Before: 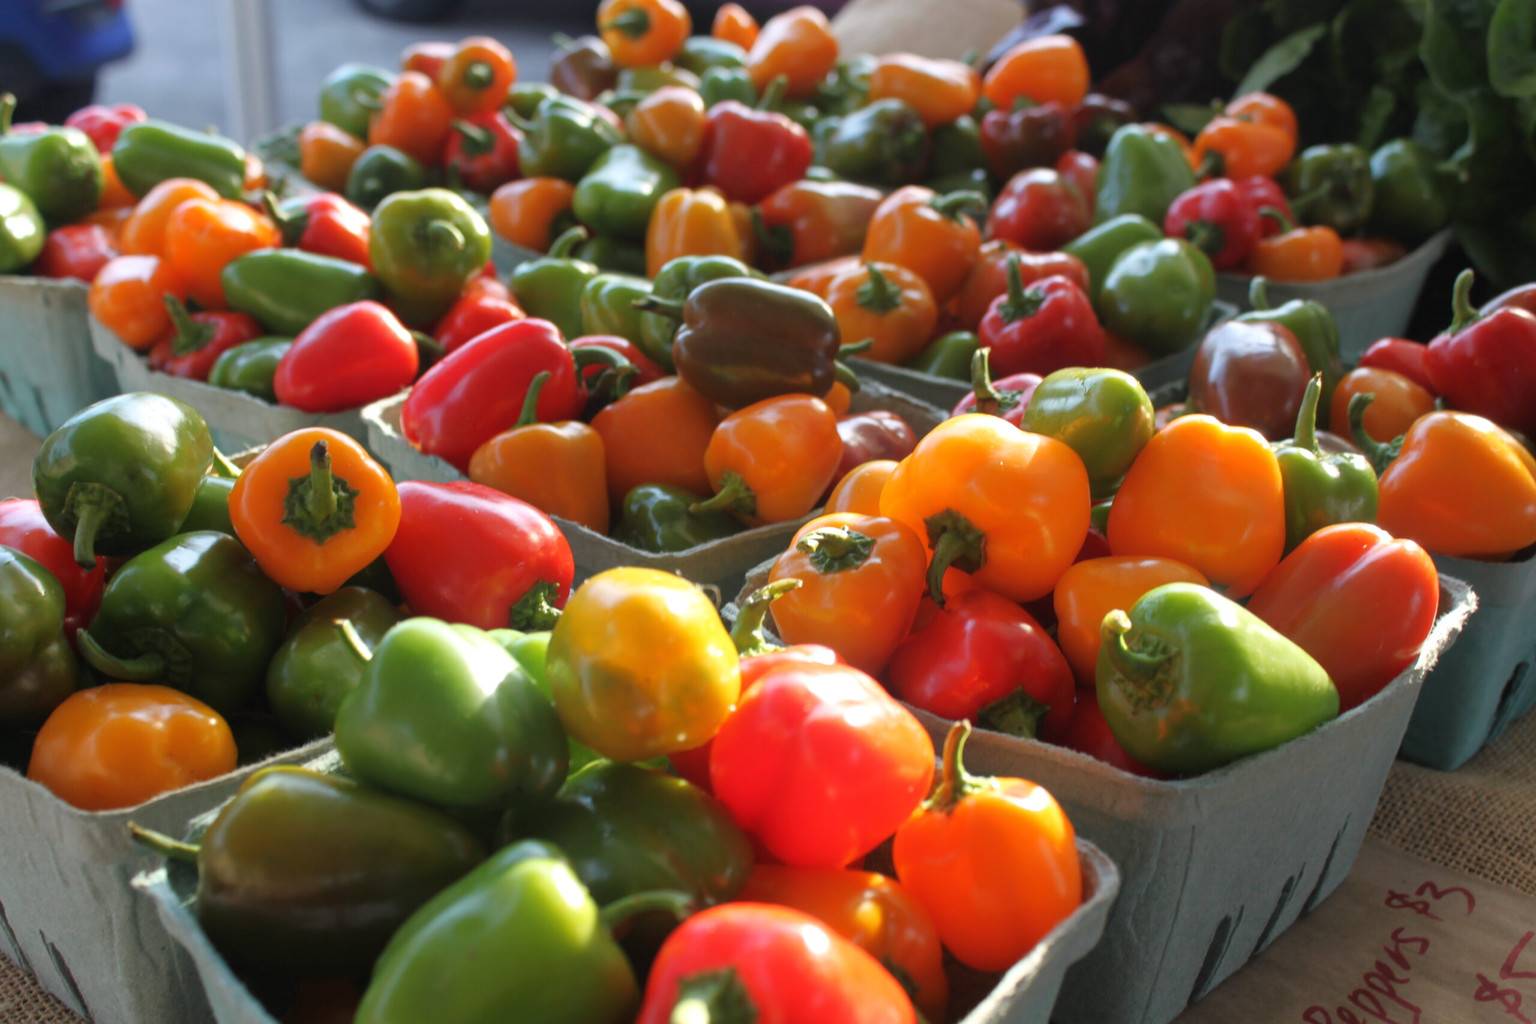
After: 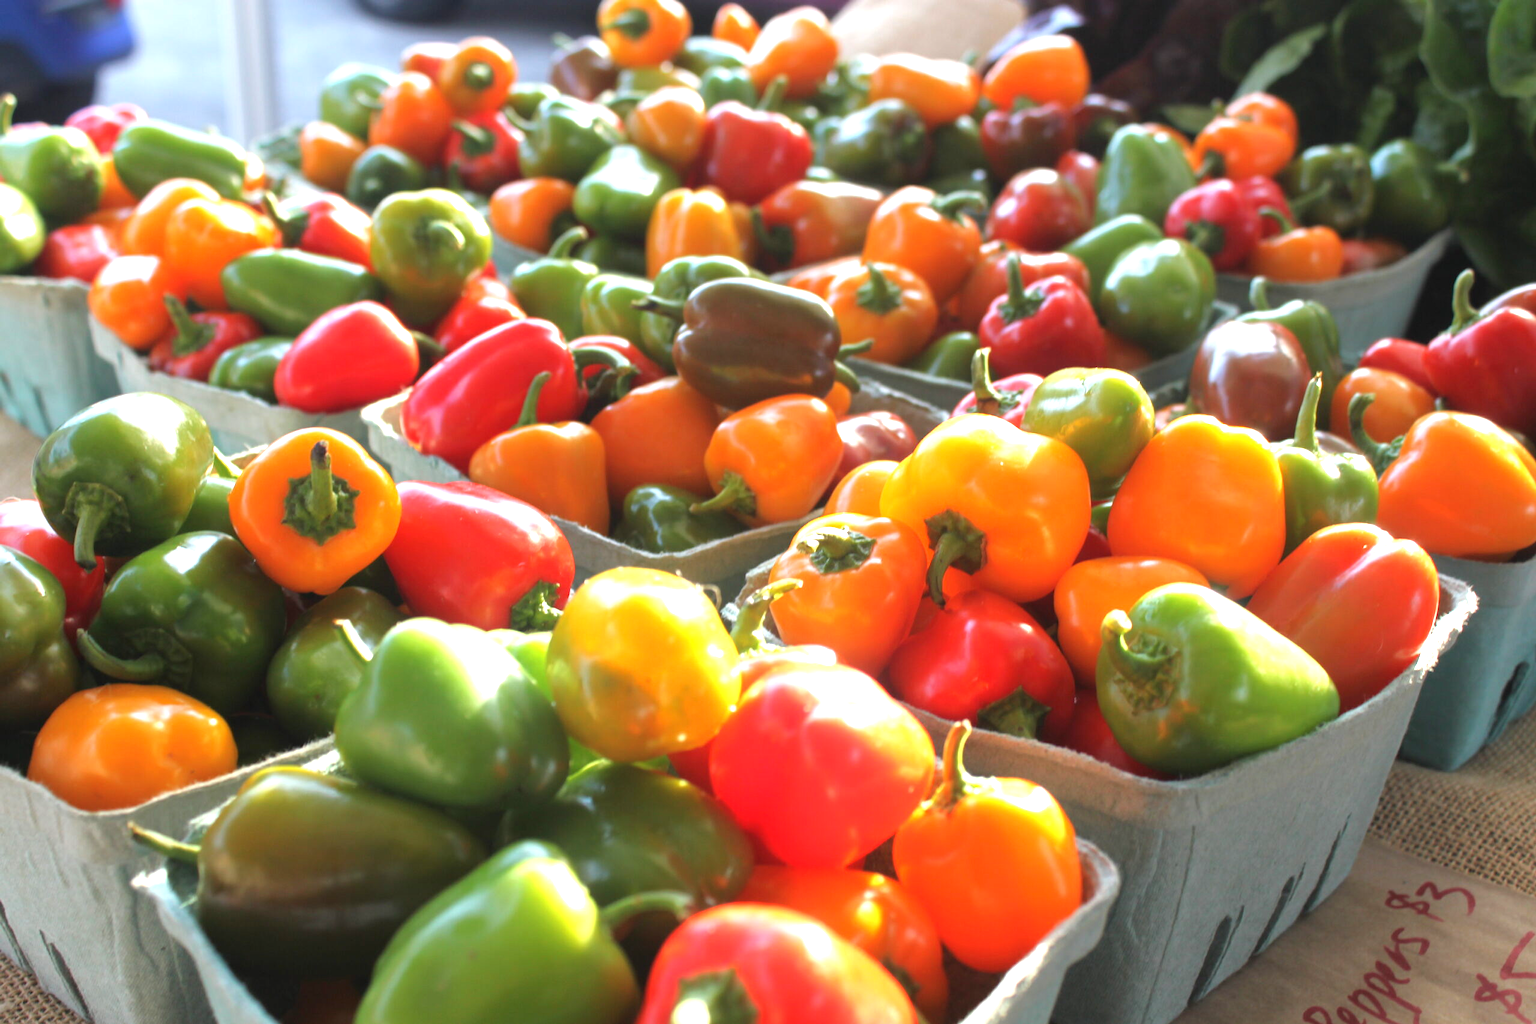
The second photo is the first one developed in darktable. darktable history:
exposure: black level correction 0, exposure 1.126 EV, compensate highlight preservation false
